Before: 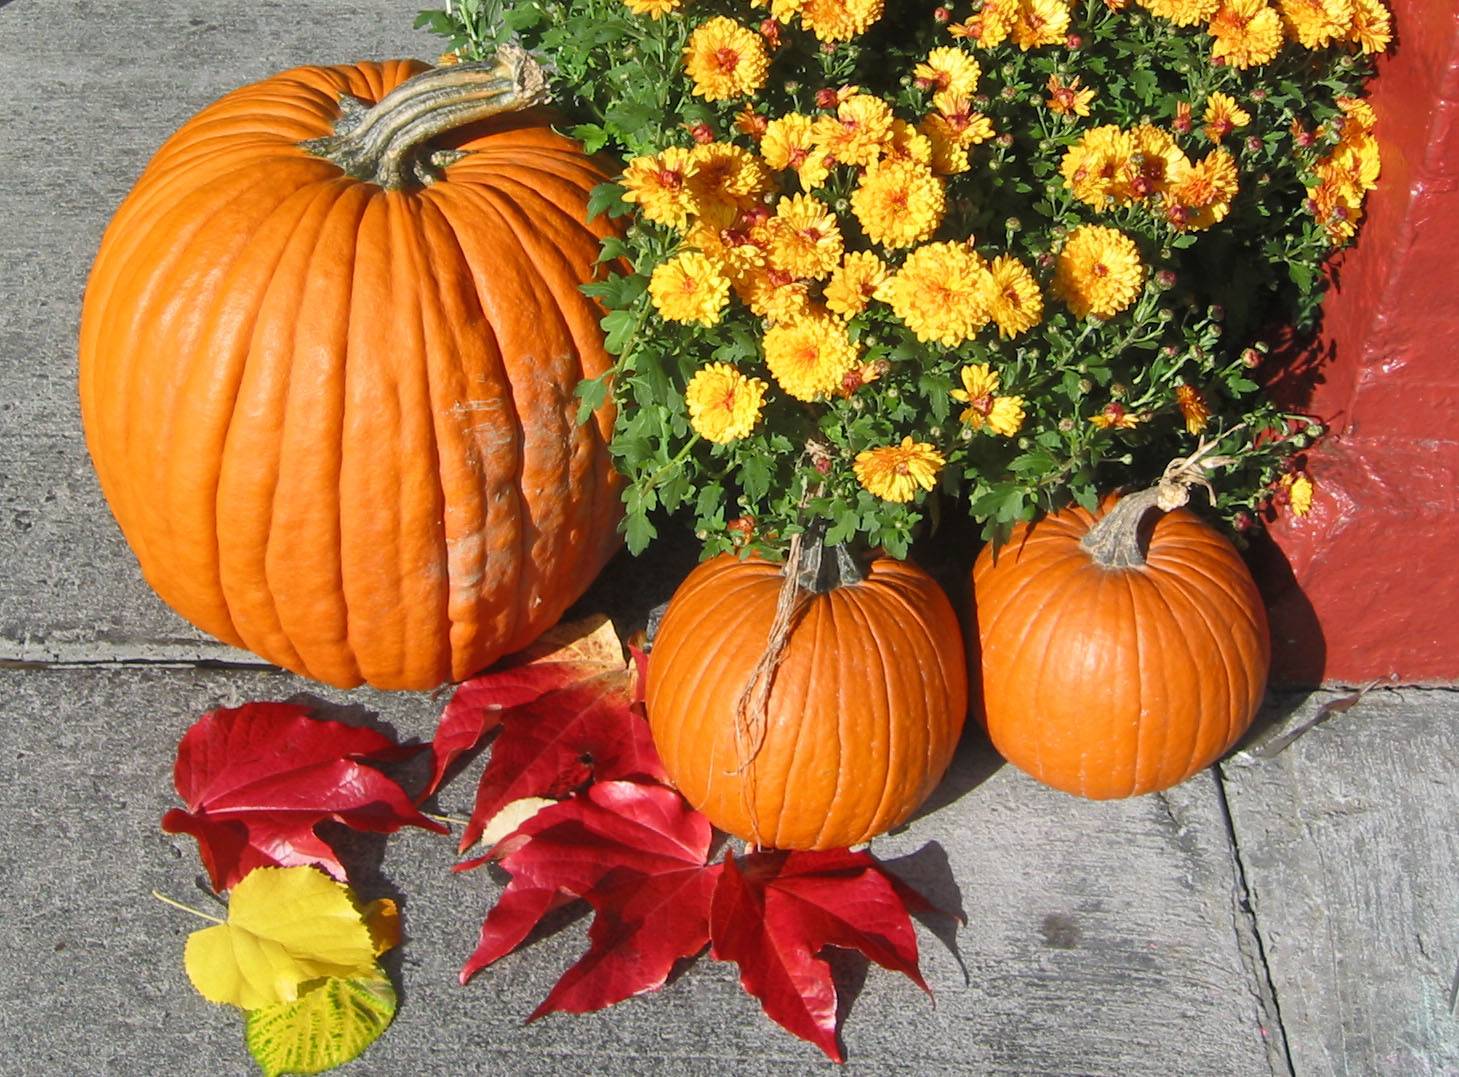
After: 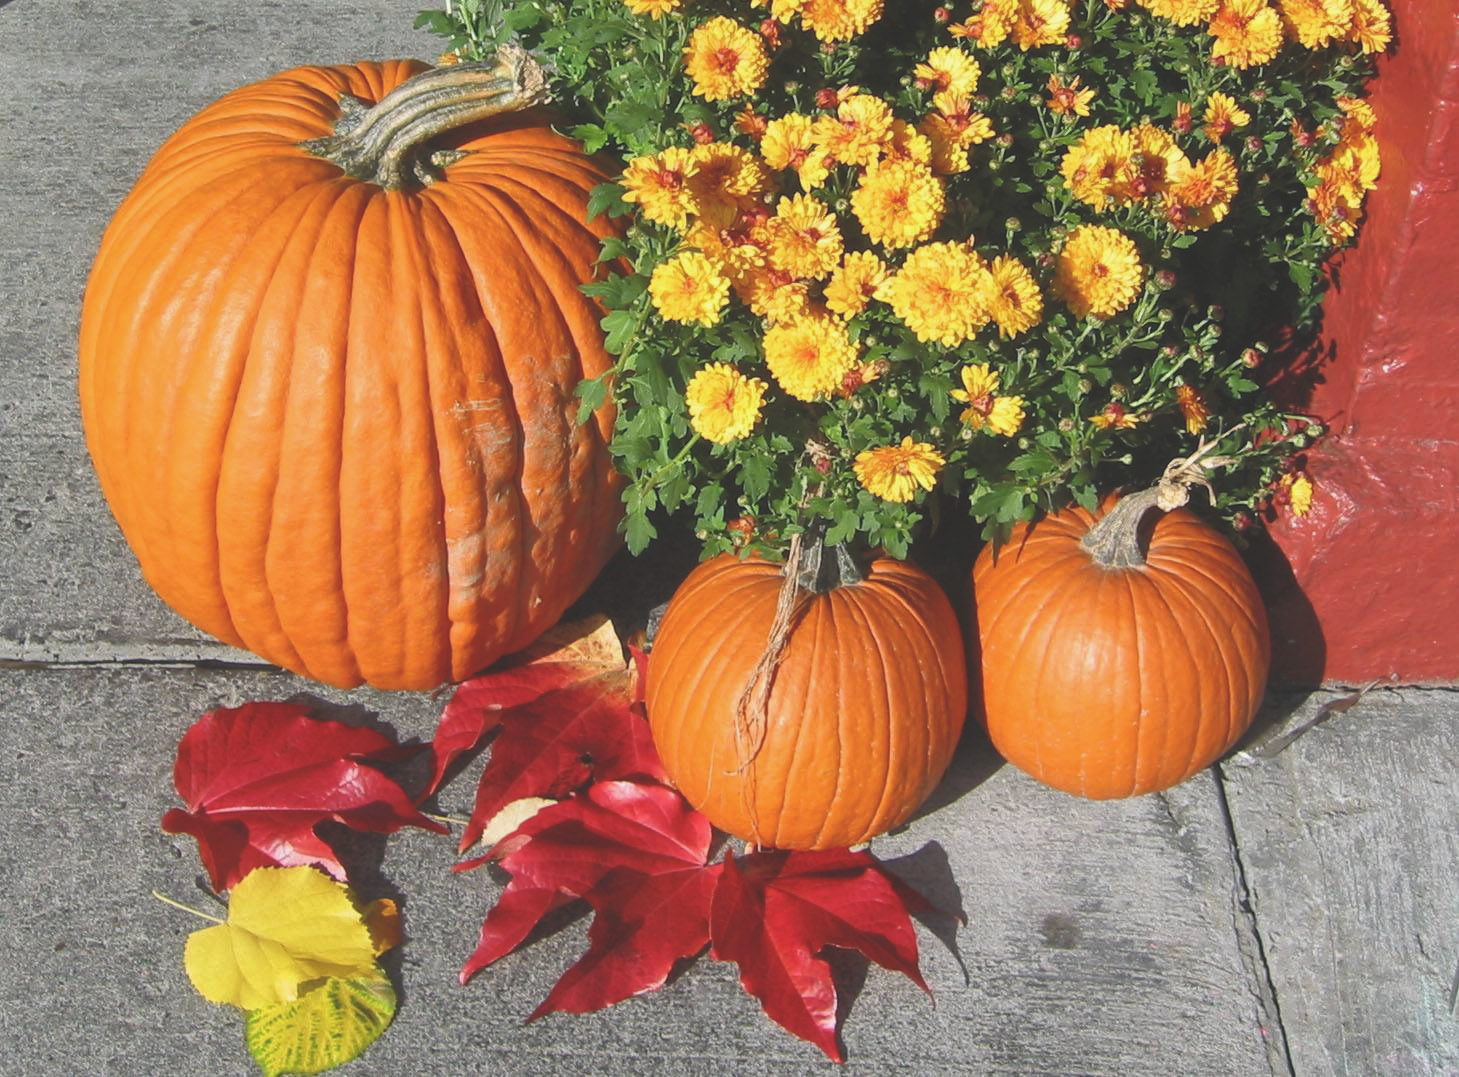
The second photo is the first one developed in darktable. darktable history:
exposure: black level correction -0.026, exposure -0.117 EV, compensate exposure bias true, compensate highlight preservation false
